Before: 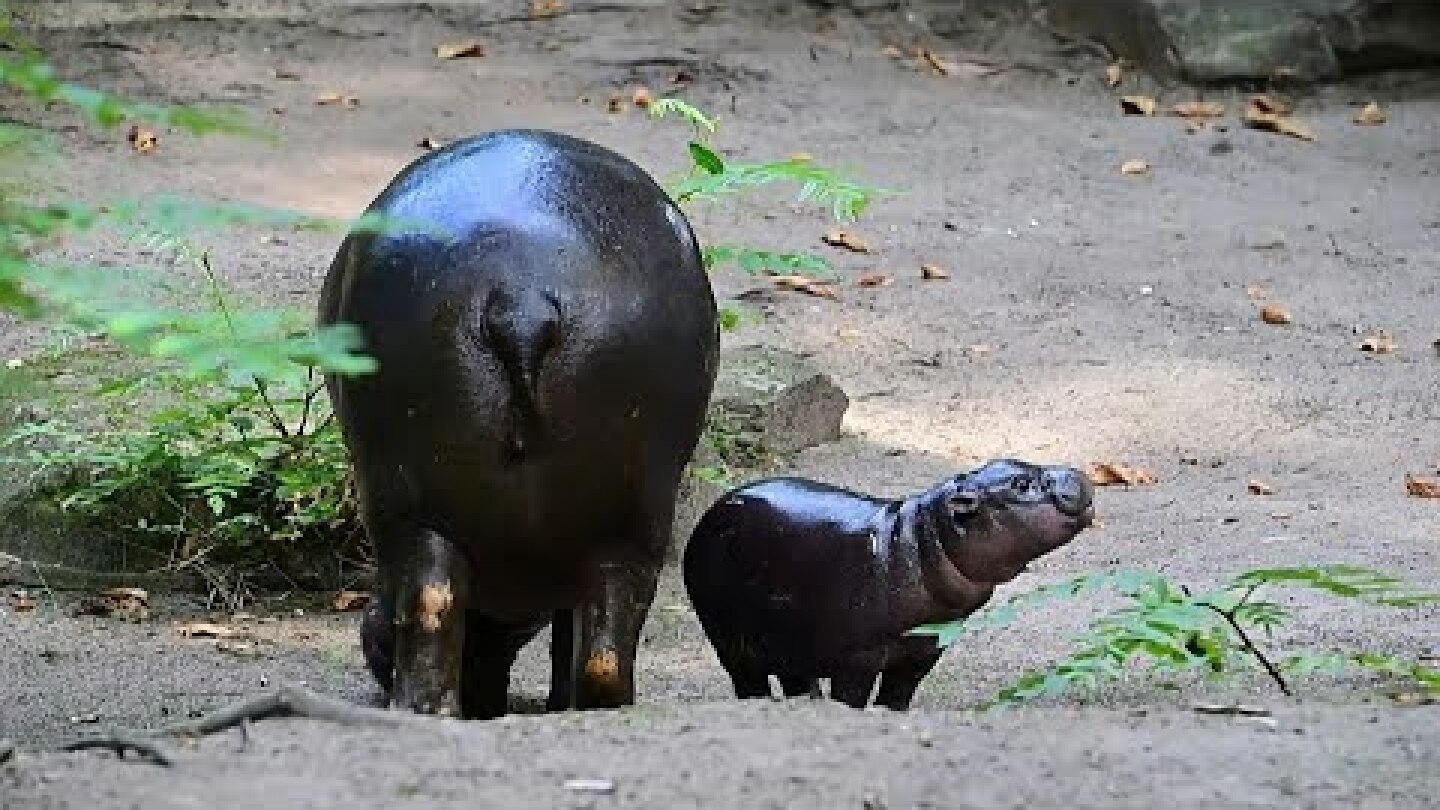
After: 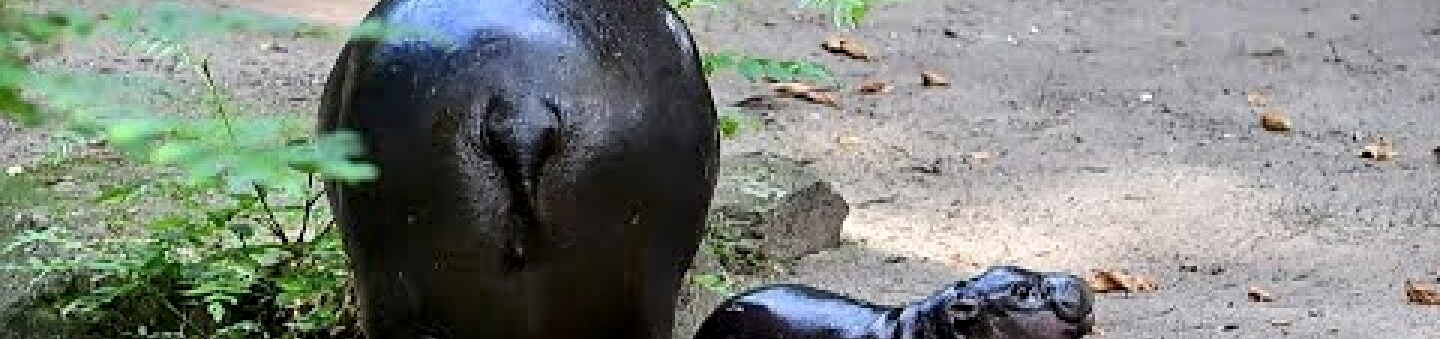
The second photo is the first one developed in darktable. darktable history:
local contrast: highlights 25%, shadows 75%, midtone range 0.75
crop and rotate: top 23.84%, bottom 34.294%
